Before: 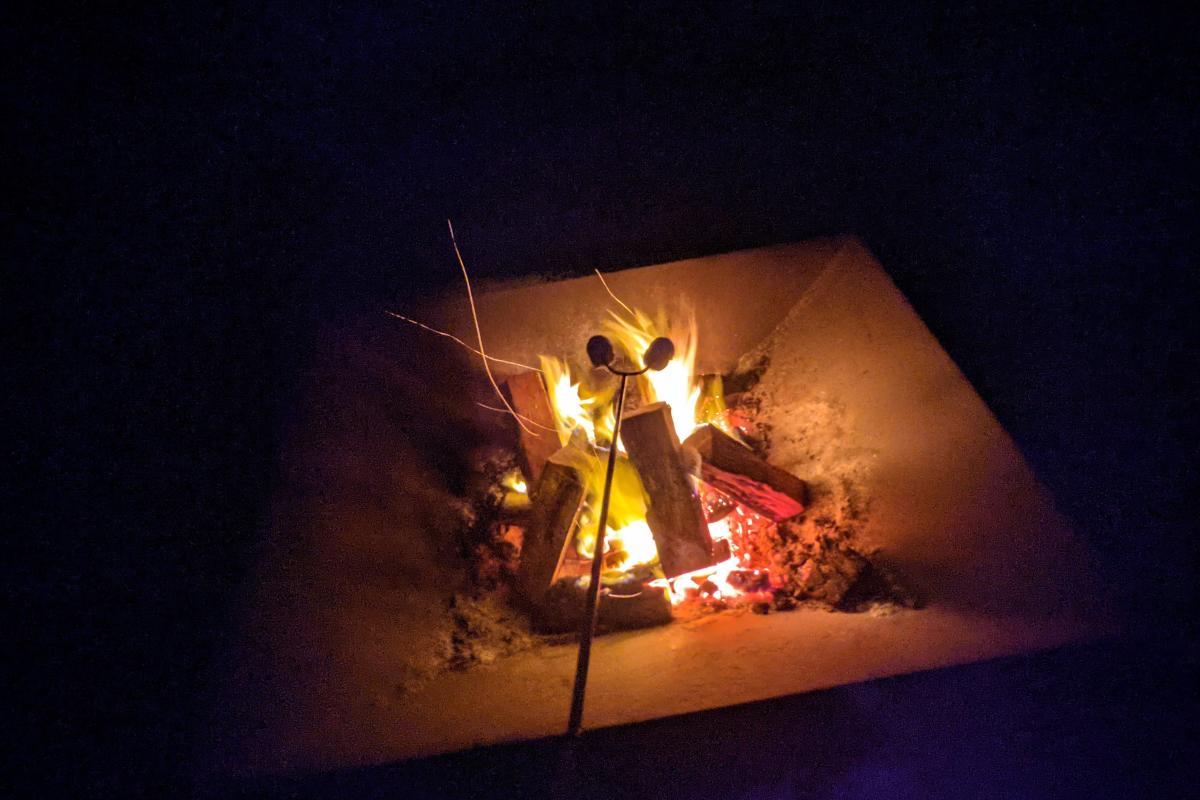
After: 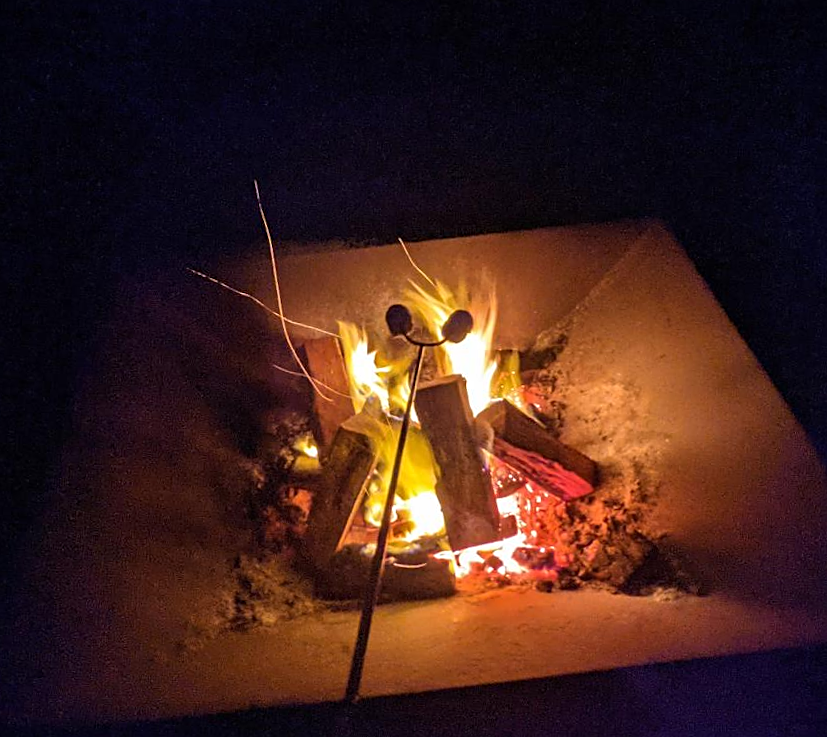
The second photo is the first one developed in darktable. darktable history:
crop and rotate: angle -3.28°, left 14.227%, top 0.022%, right 11.005%, bottom 0.093%
sharpen: on, module defaults
